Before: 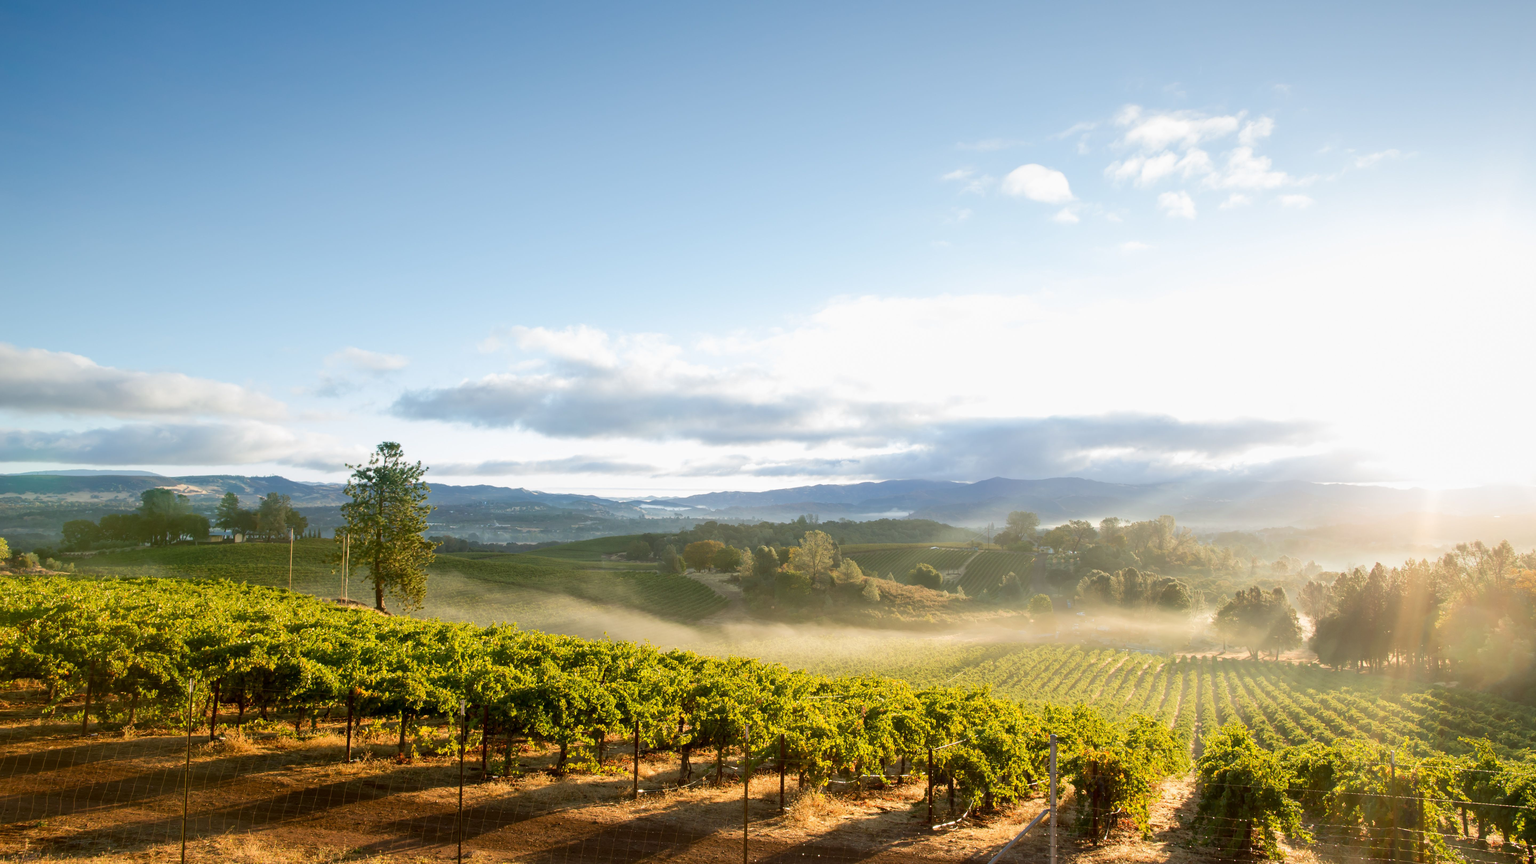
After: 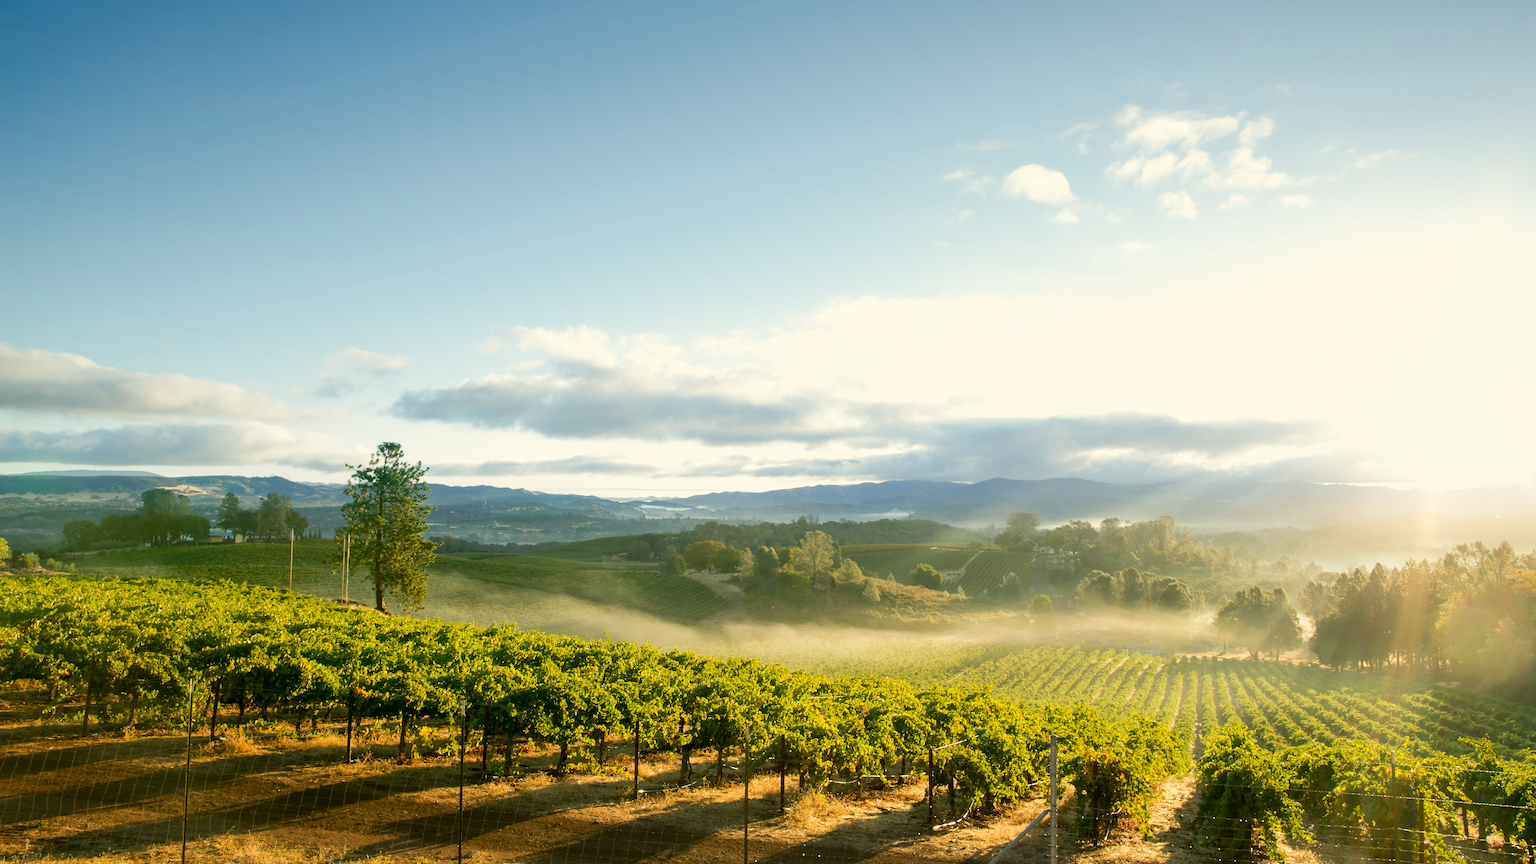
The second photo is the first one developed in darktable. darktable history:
color correction: highlights a* -0.482, highlights b* 9.48, shadows a* -9.48, shadows b* 0.803
sharpen: radius 5.325, amount 0.312, threshold 26.433
